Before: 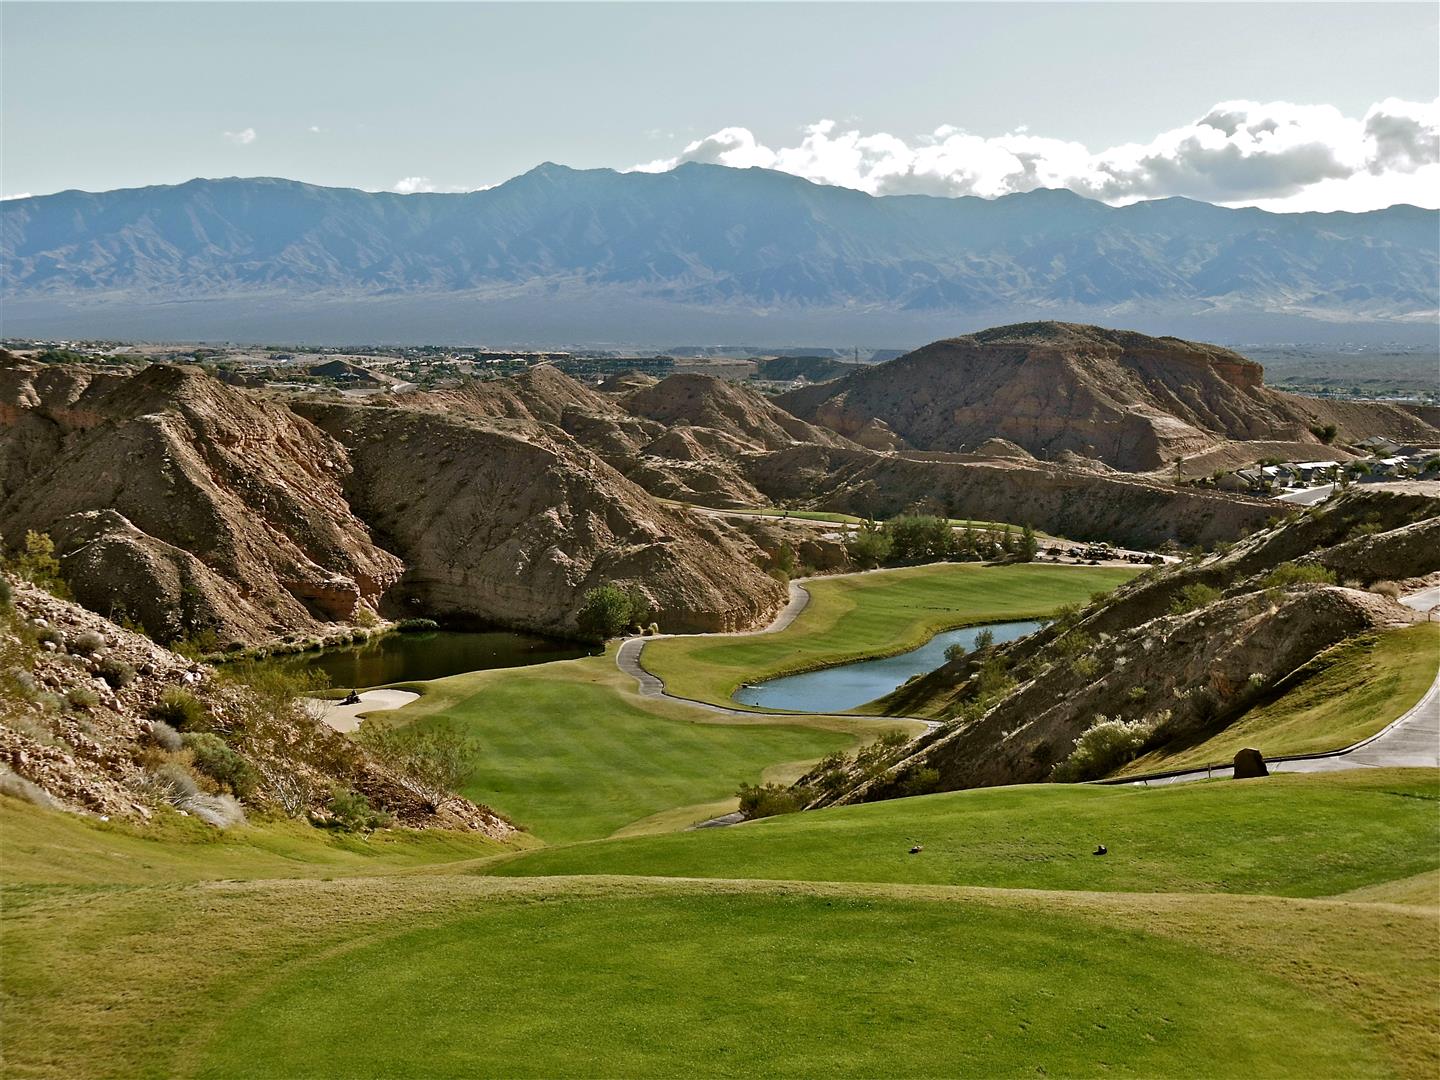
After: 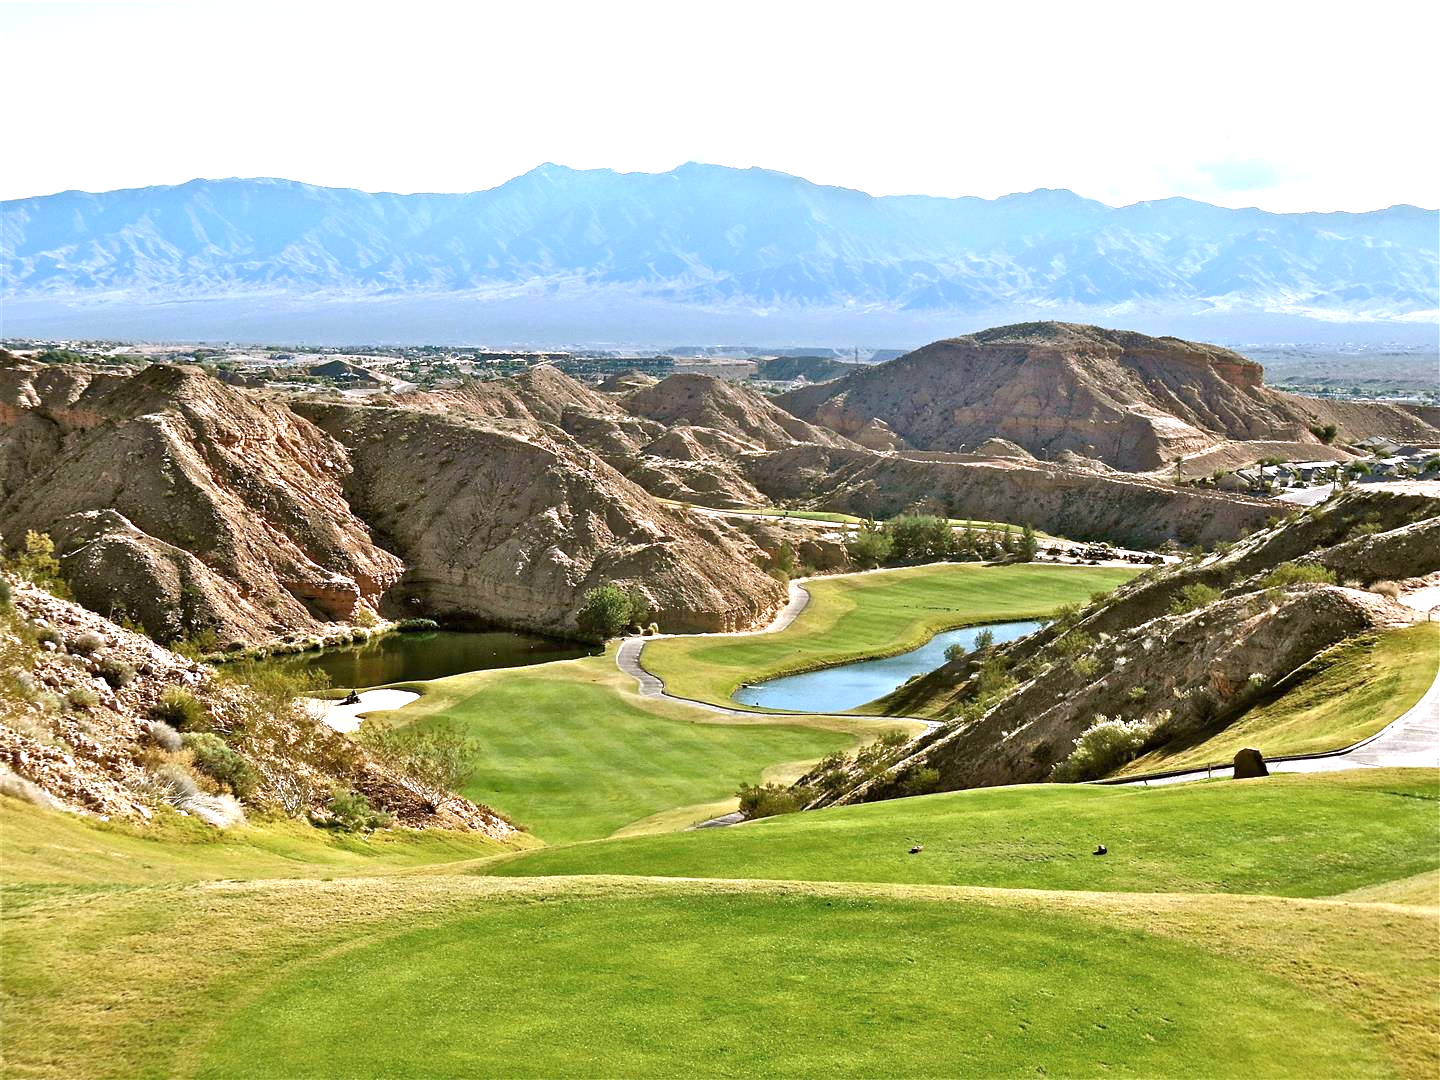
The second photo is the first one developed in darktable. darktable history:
exposure: exposure 0.944 EV, compensate exposure bias true, compensate highlight preservation false
color calibration: illuminant as shot in camera, x 0.358, y 0.373, temperature 4628.91 K
